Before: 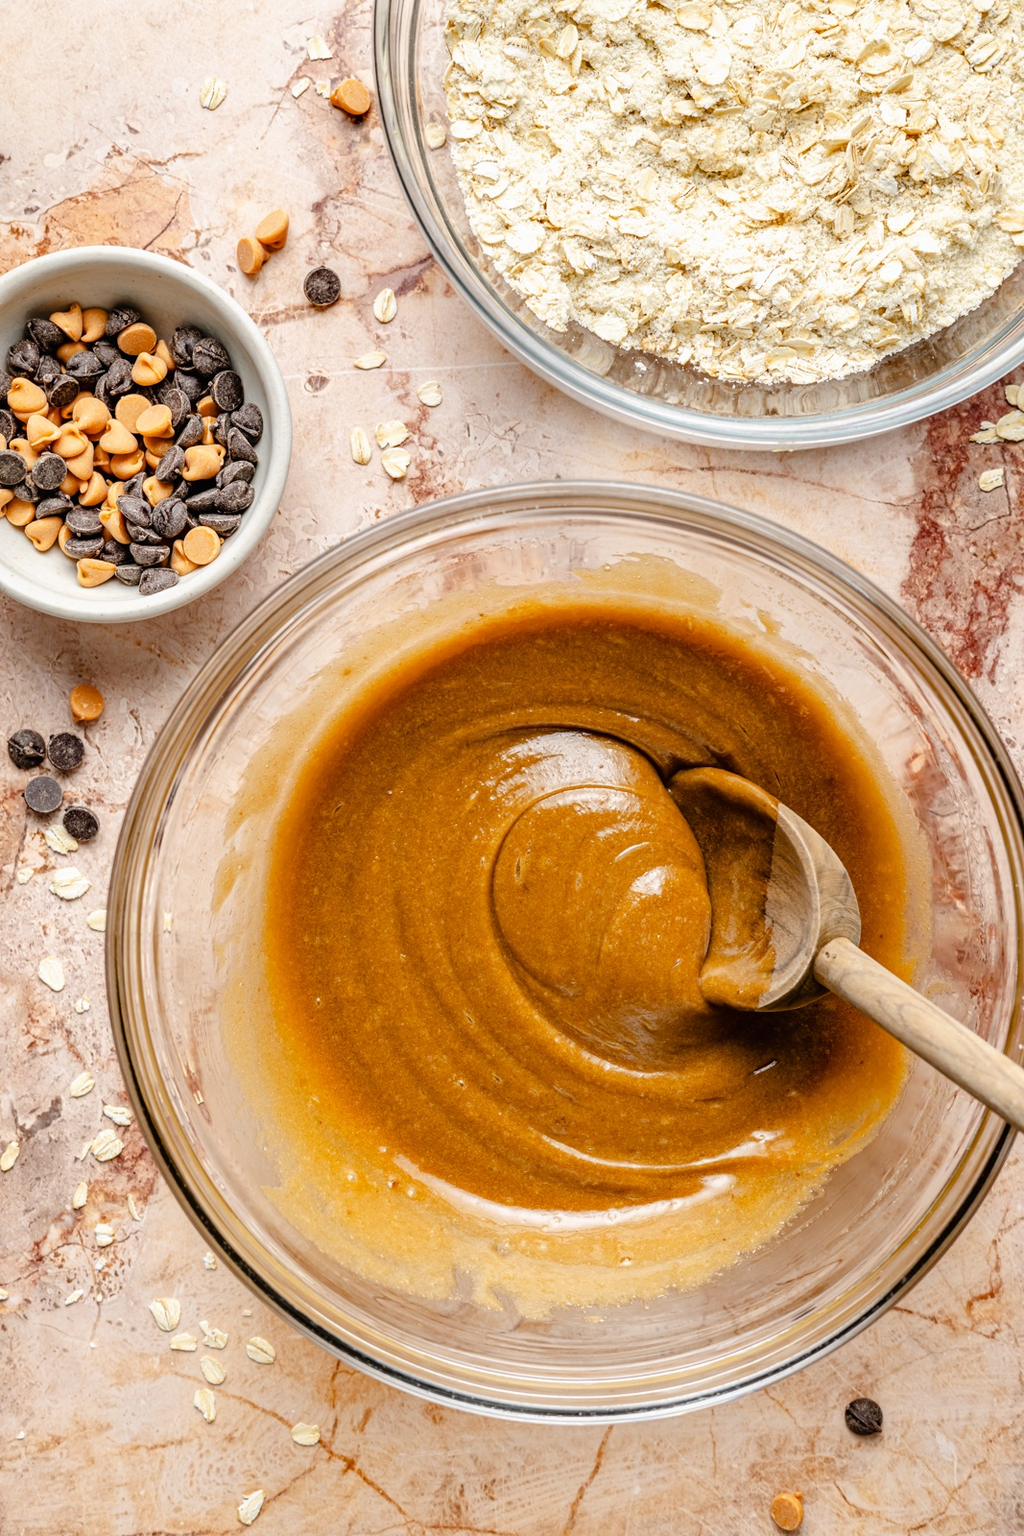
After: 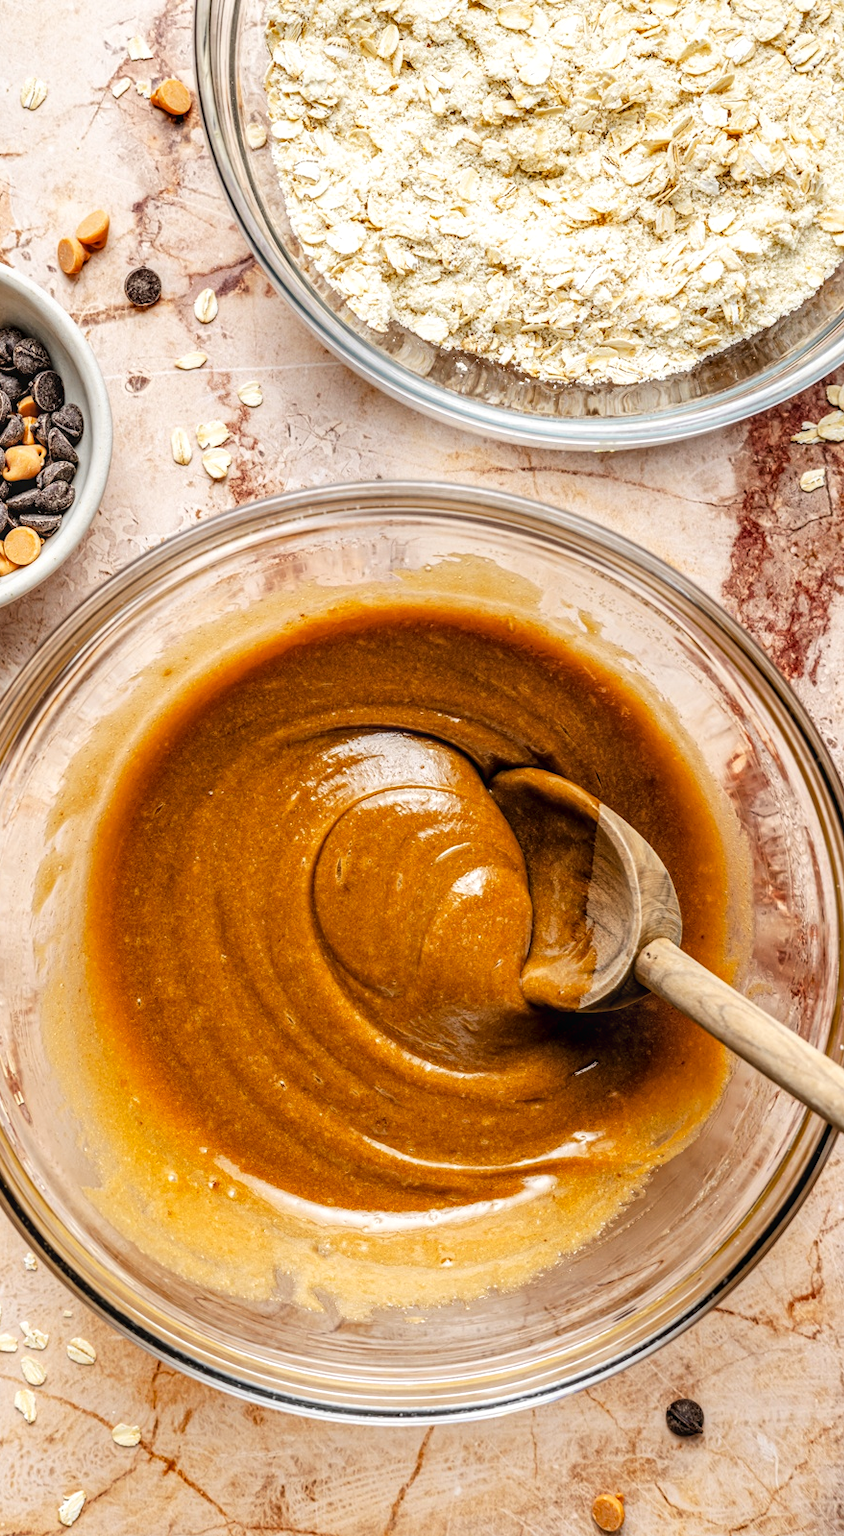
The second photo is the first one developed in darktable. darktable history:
crop: left 17.582%, bottom 0.031%
local contrast: on, module defaults
tone curve: curves: ch0 [(0, 0) (0.003, 0.038) (0.011, 0.035) (0.025, 0.03) (0.044, 0.044) (0.069, 0.062) (0.1, 0.087) (0.136, 0.114) (0.177, 0.15) (0.224, 0.193) (0.277, 0.242) (0.335, 0.299) (0.399, 0.361) (0.468, 0.437) (0.543, 0.521) (0.623, 0.614) (0.709, 0.717) (0.801, 0.817) (0.898, 0.913) (1, 1)], preserve colors none
